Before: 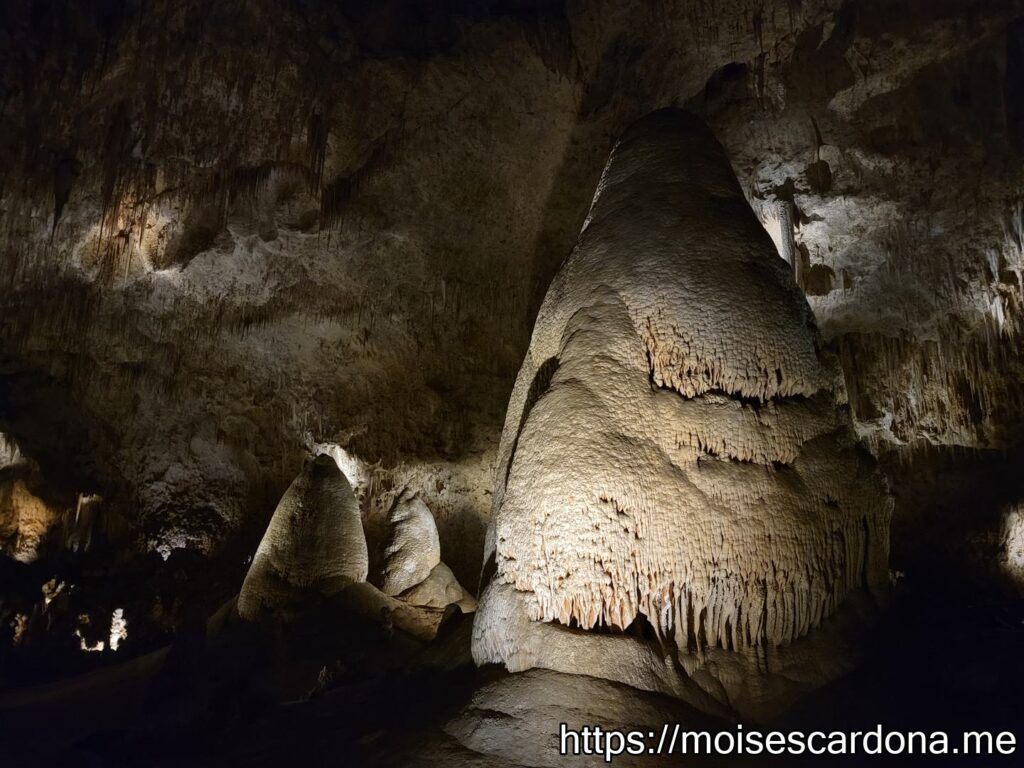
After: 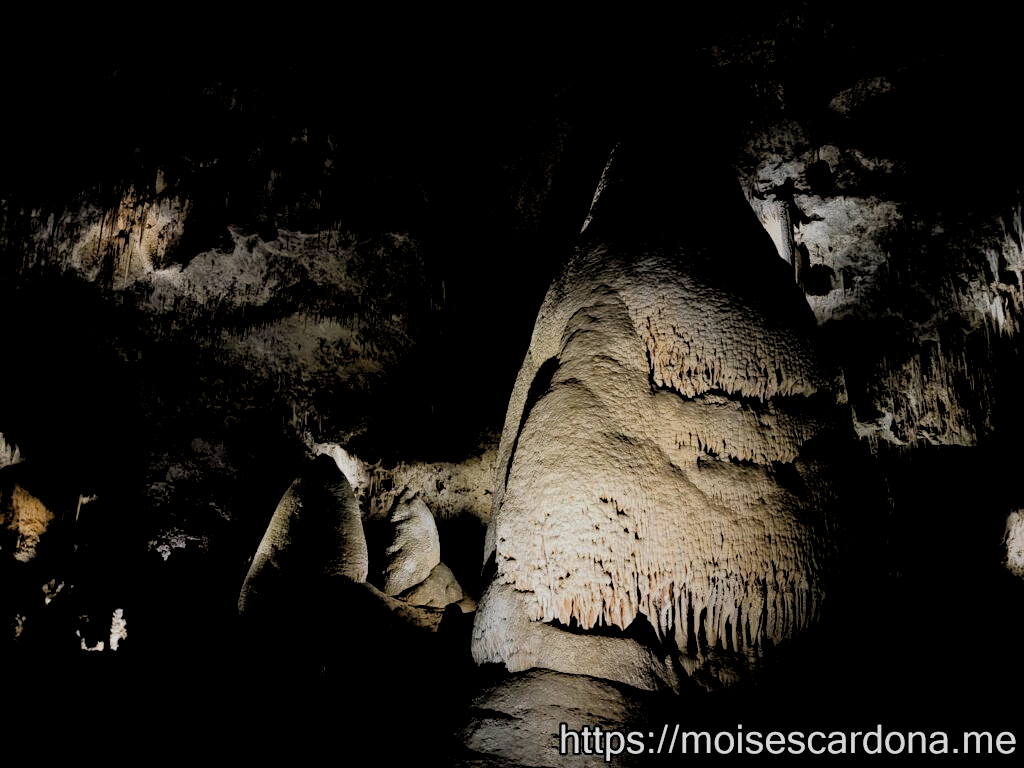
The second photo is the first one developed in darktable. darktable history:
rgb levels: levels [[0.029, 0.461, 0.922], [0, 0.5, 1], [0, 0.5, 1]]
haze removal: compatibility mode true, adaptive false
filmic rgb: black relative exposure -7.65 EV, white relative exposure 4.56 EV, hardness 3.61
